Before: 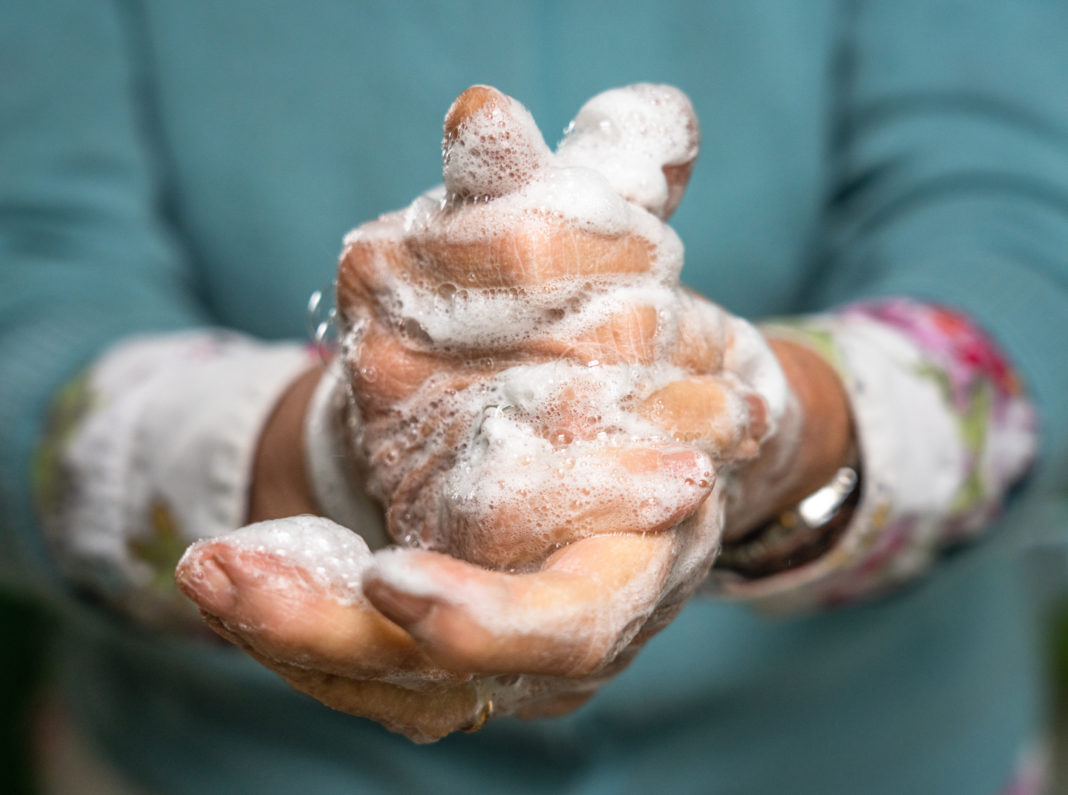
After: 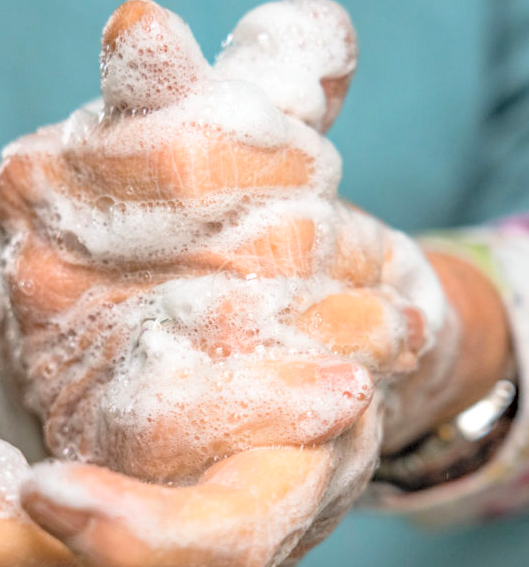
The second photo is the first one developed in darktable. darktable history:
haze removal: compatibility mode true, adaptive false
crop: left 32.075%, top 10.976%, right 18.355%, bottom 17.596%
contrast brightness saturation: brightness 0.28
